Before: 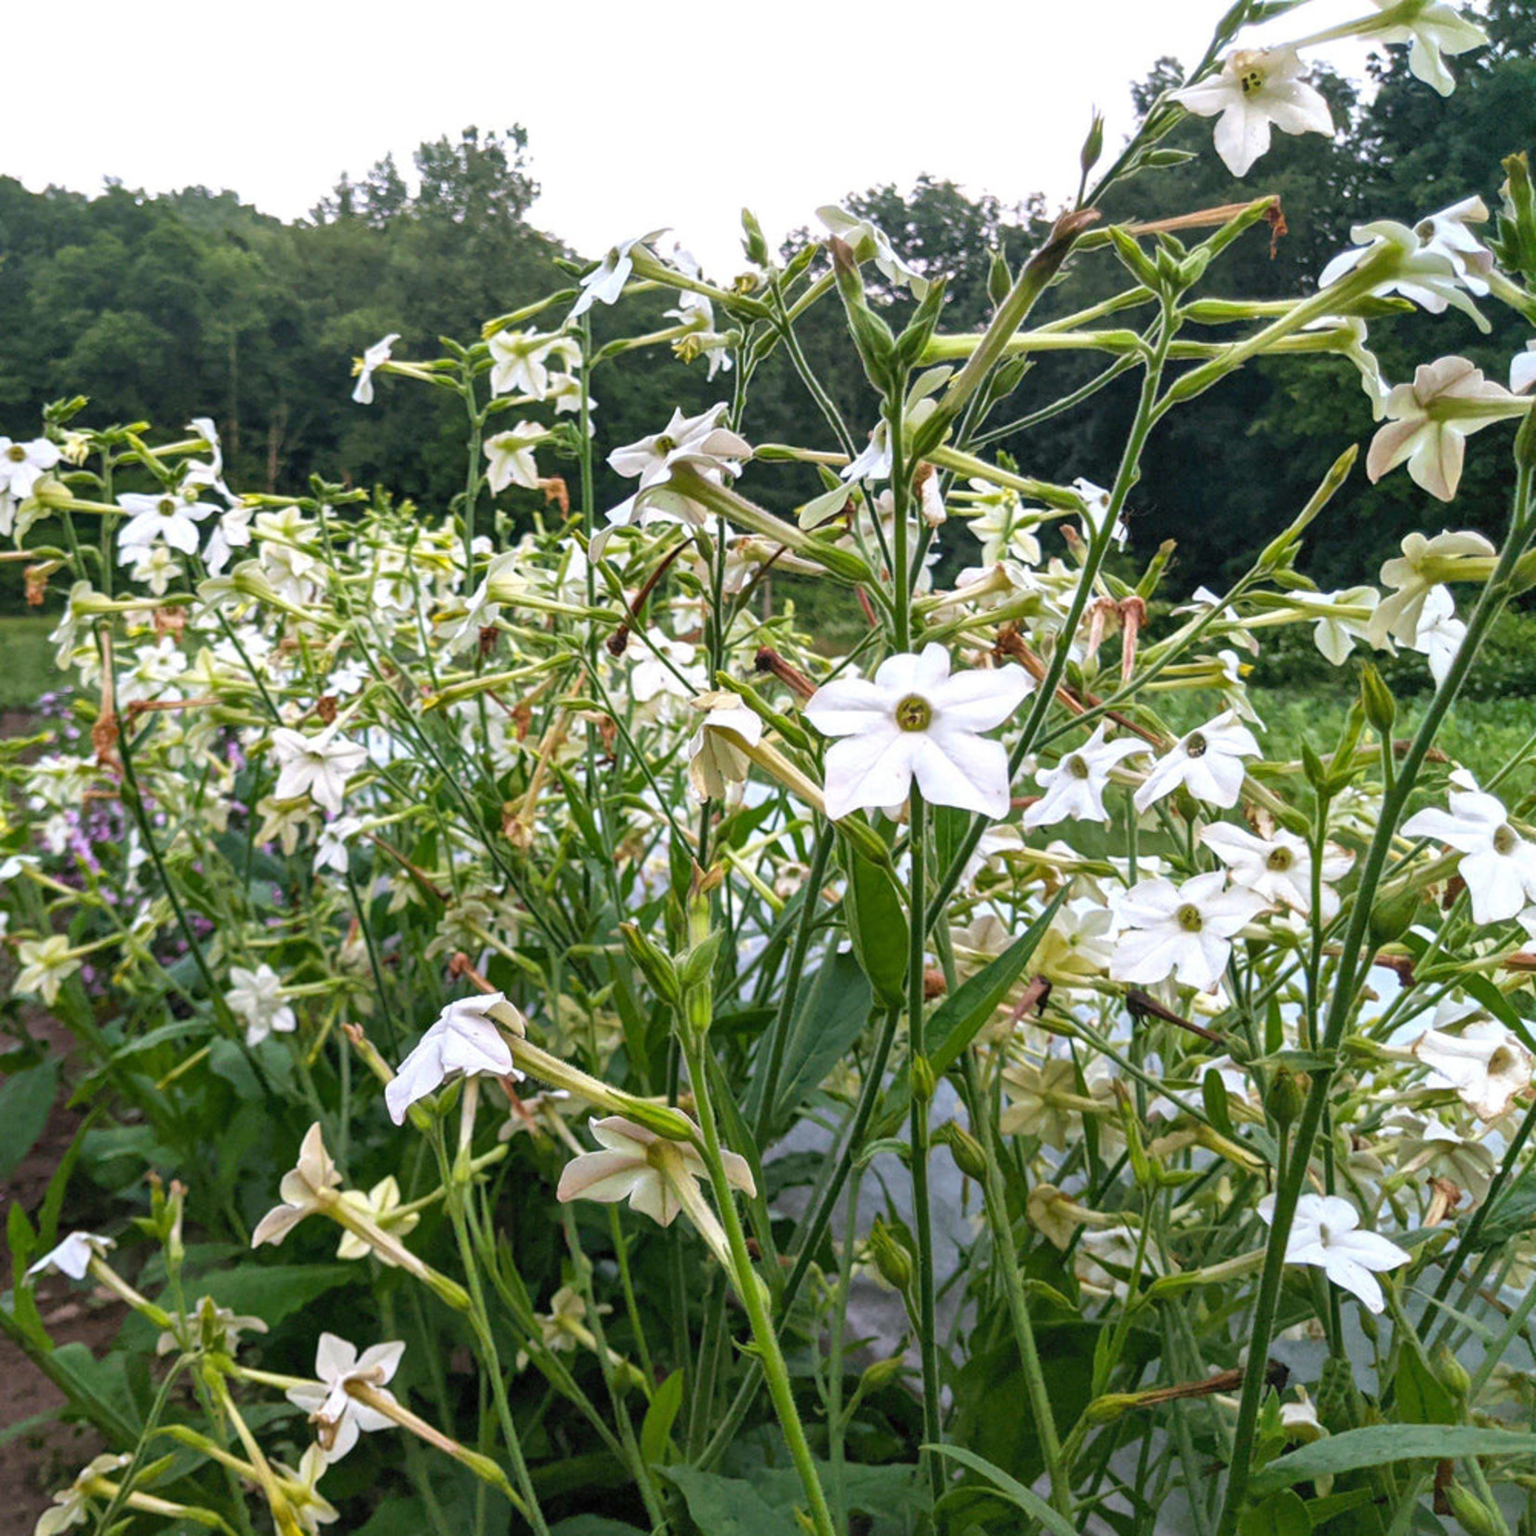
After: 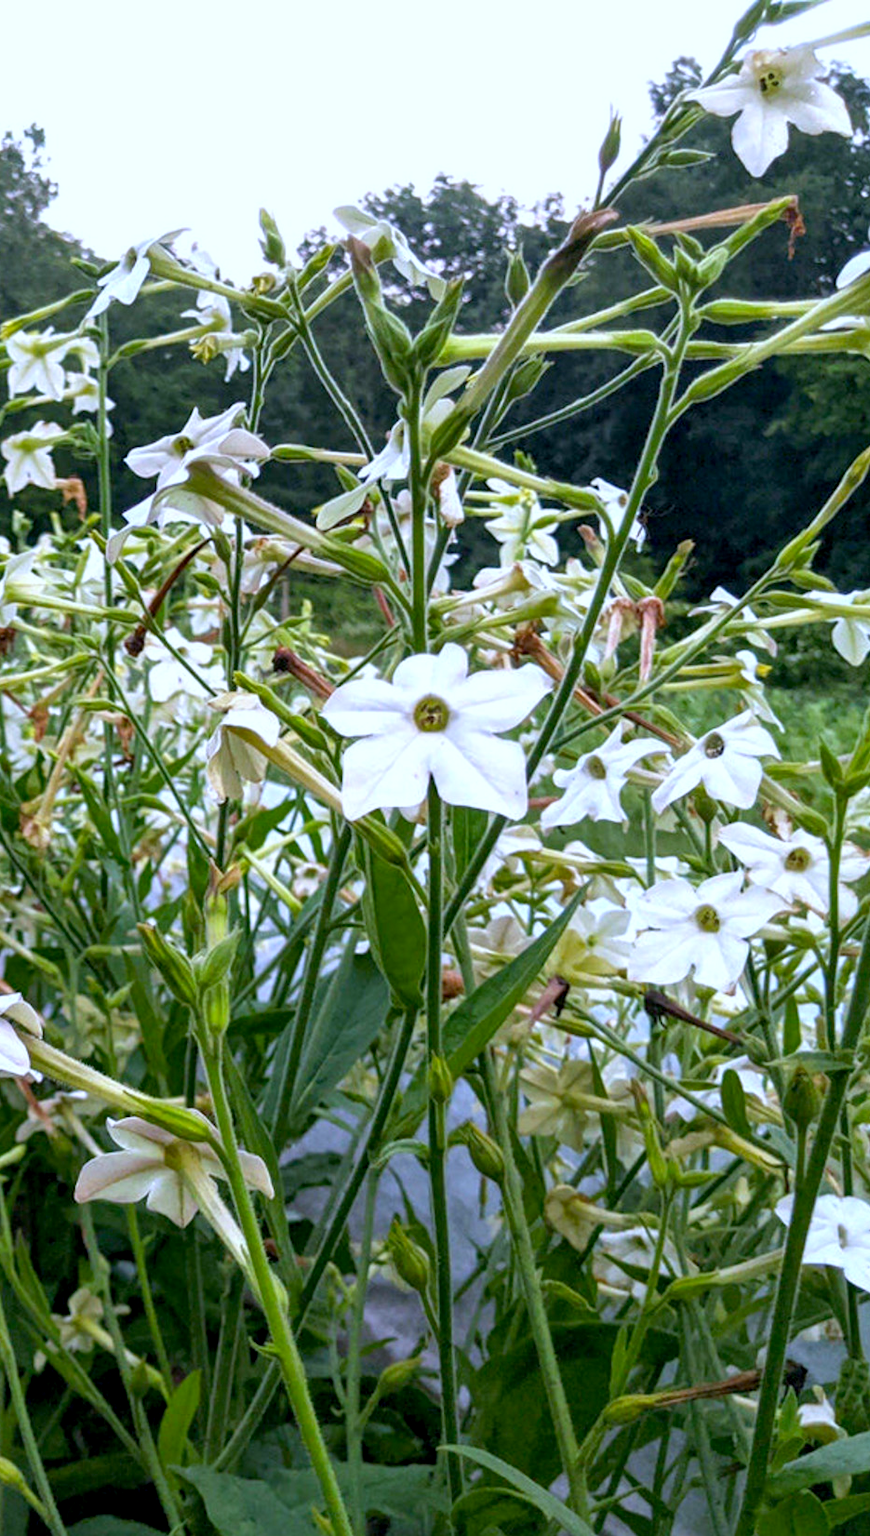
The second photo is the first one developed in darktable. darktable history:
crop: left 31.458%, top 0%, right 11.876%
exposure: black level correction 0.007, compensate highlight preservation false
white balance: red 0.948, green 1.02, blue 1.176
